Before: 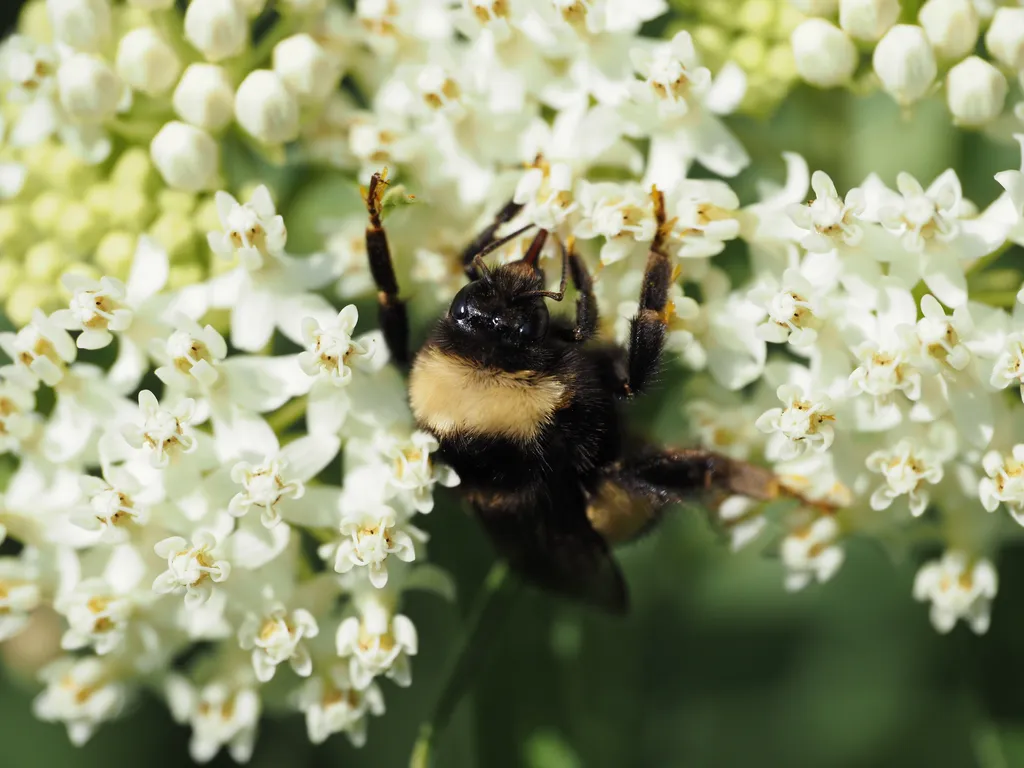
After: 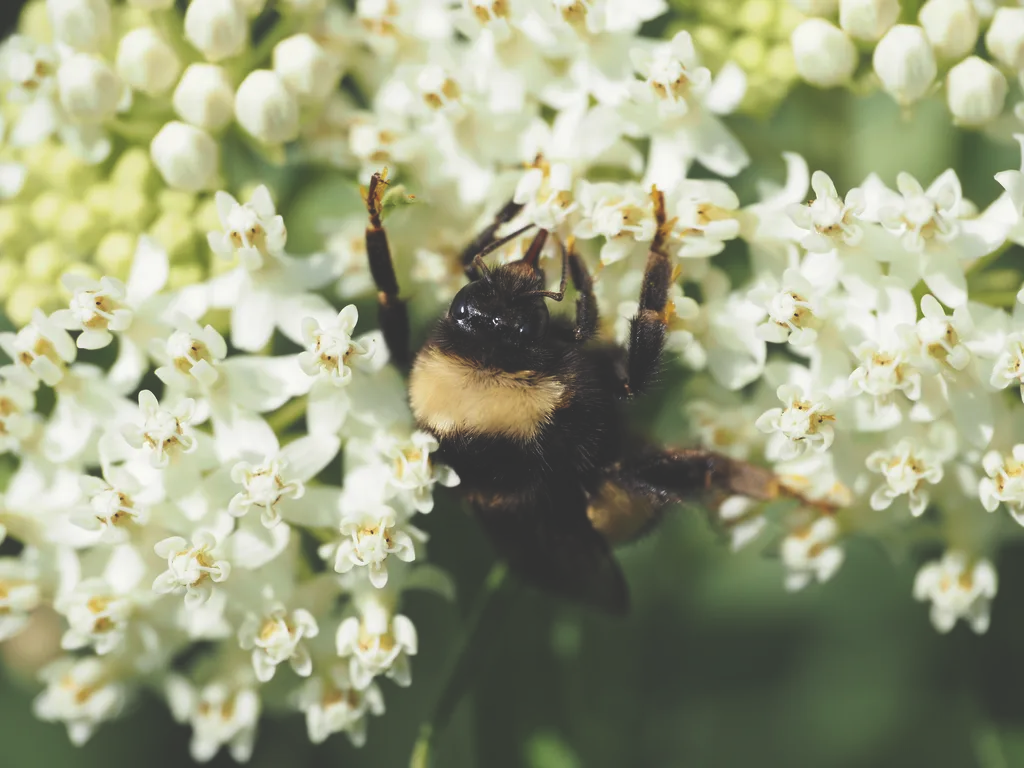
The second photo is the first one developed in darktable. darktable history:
exposure: black level correction -0.03, compensate highlight preservation false
